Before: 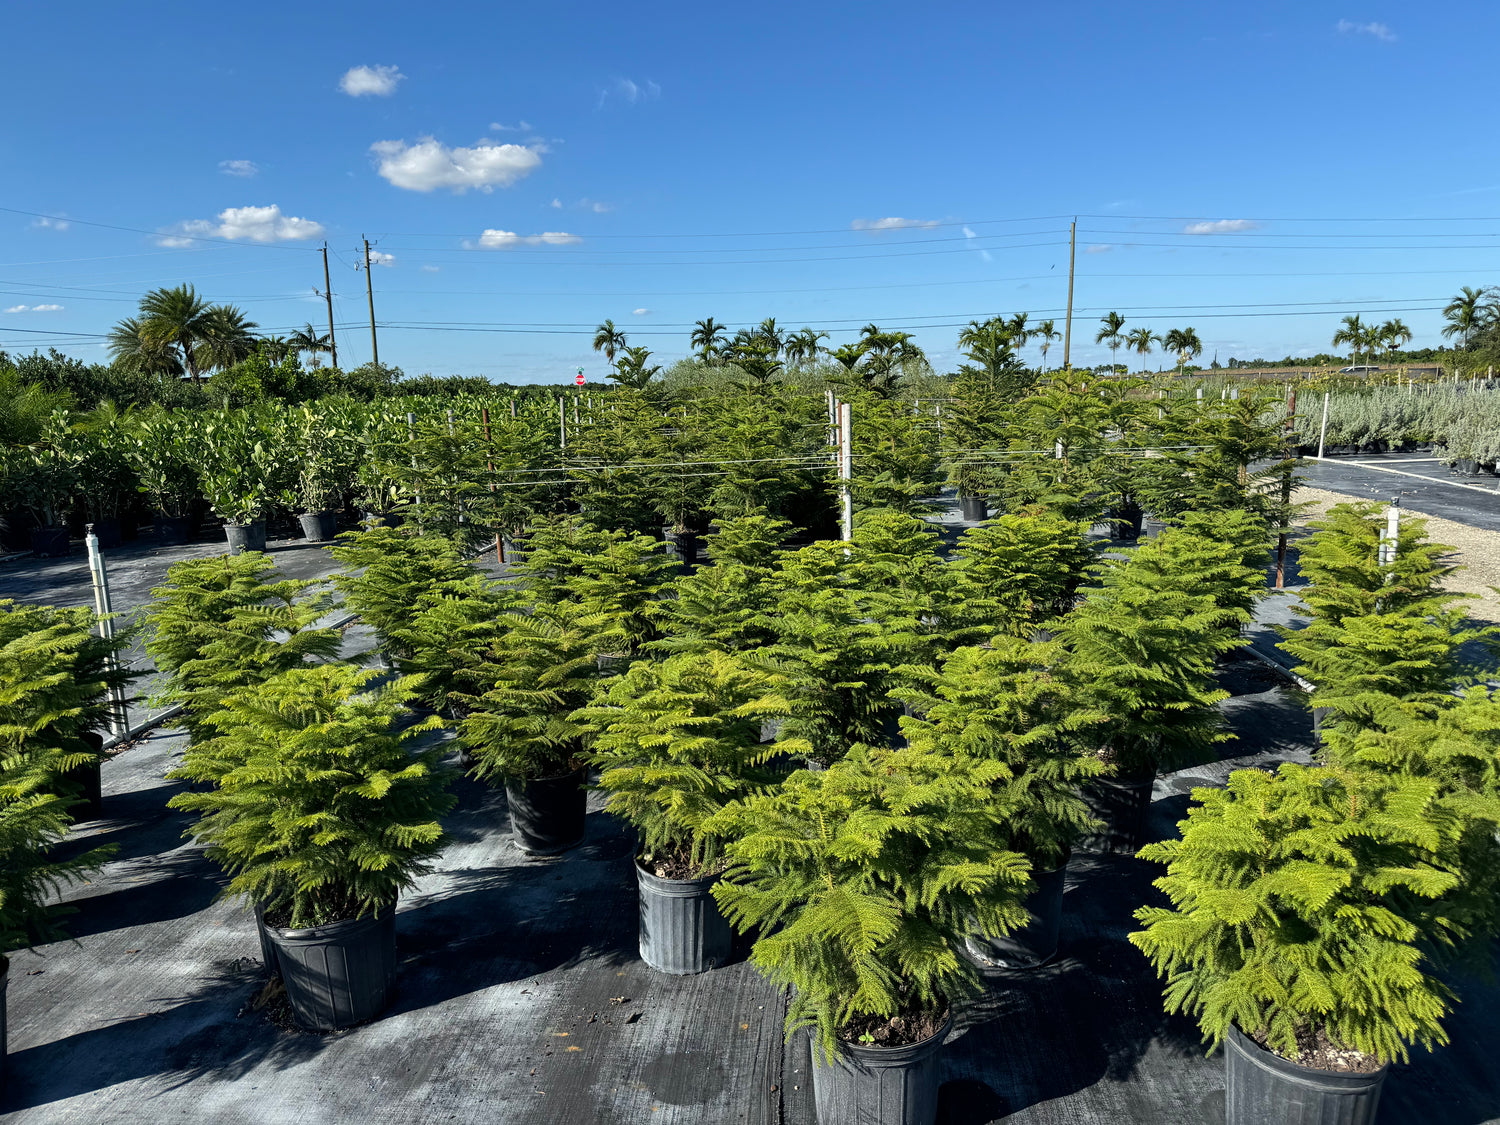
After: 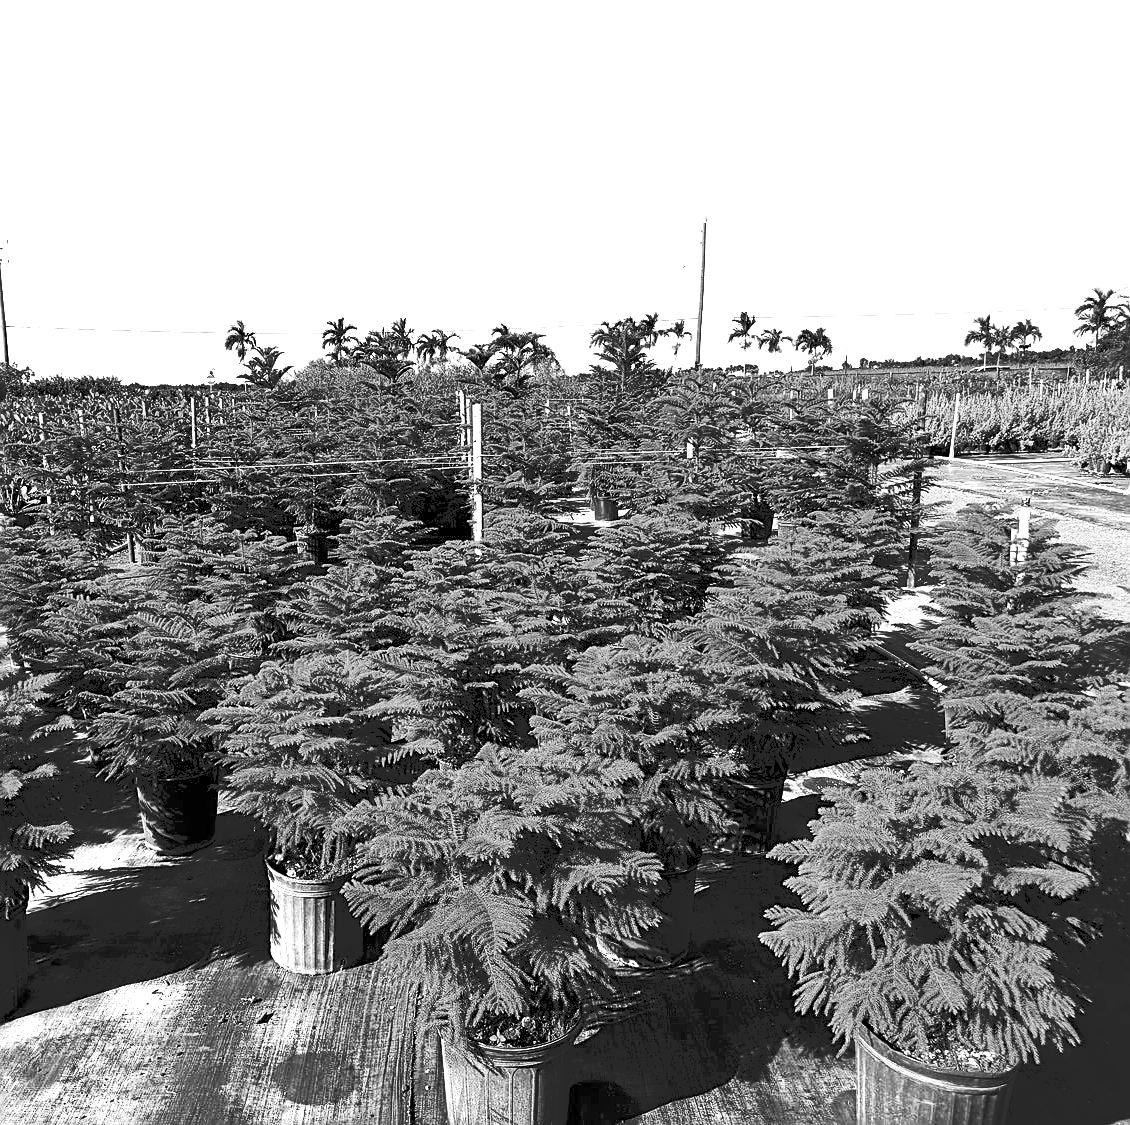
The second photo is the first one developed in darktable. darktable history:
exposure: black level correction 0.001, exposure 0.017 EV, compensate exposure bias true, compensate highlight preservation false
color balance rgb: shadows lift › luminance -22.064%, shadows lift › chroma 6.55%, shadows lift › hue 270.34°, highlights gain › chroma 3.064%, highlights gain › hue 77.15°, global offset › hue 171.41°, perceptual saturation grading › global saturation 15.005%
sharpen: on, module defaults
color calibration: illuminant custom, x 0.388, y 0.387, temperature 3830.08 K
color zones: curves: ch0 [(0, 0.613) (0.01, 0.613) (0.245, 0.448) (0.498, 0.529) (0.642, 0.665) (0.879, 0.777) (0.99, 0.613)]; ch1 [(0, 0) (0.143, 0) (0.286, 0) (0.429, 0) (0.571, 0) (0.714, 0) (0.857, 0)], mix 40.89%
crop and rotate: left 24.646%
tone curve: curves: ch0 [(0, 0) (0.003, 0.156) (0.011, 0.156) (0.025, 0.161) (0.044, 0.161) (0.069, 0.161) (0.1, 0.166) (0.136, 0.168) (0.177, 0.179) (0.224, 0.202) (0.277, 0.241) (0.335, 0.296) (0.399, 0.378) (0.468, 0.484) (0.543, 0.604) (0.623, 0.728) (0.709, 0.822) (0.801, 0.918) (0.898, 0.98) (1, 1)], preserve colors none
